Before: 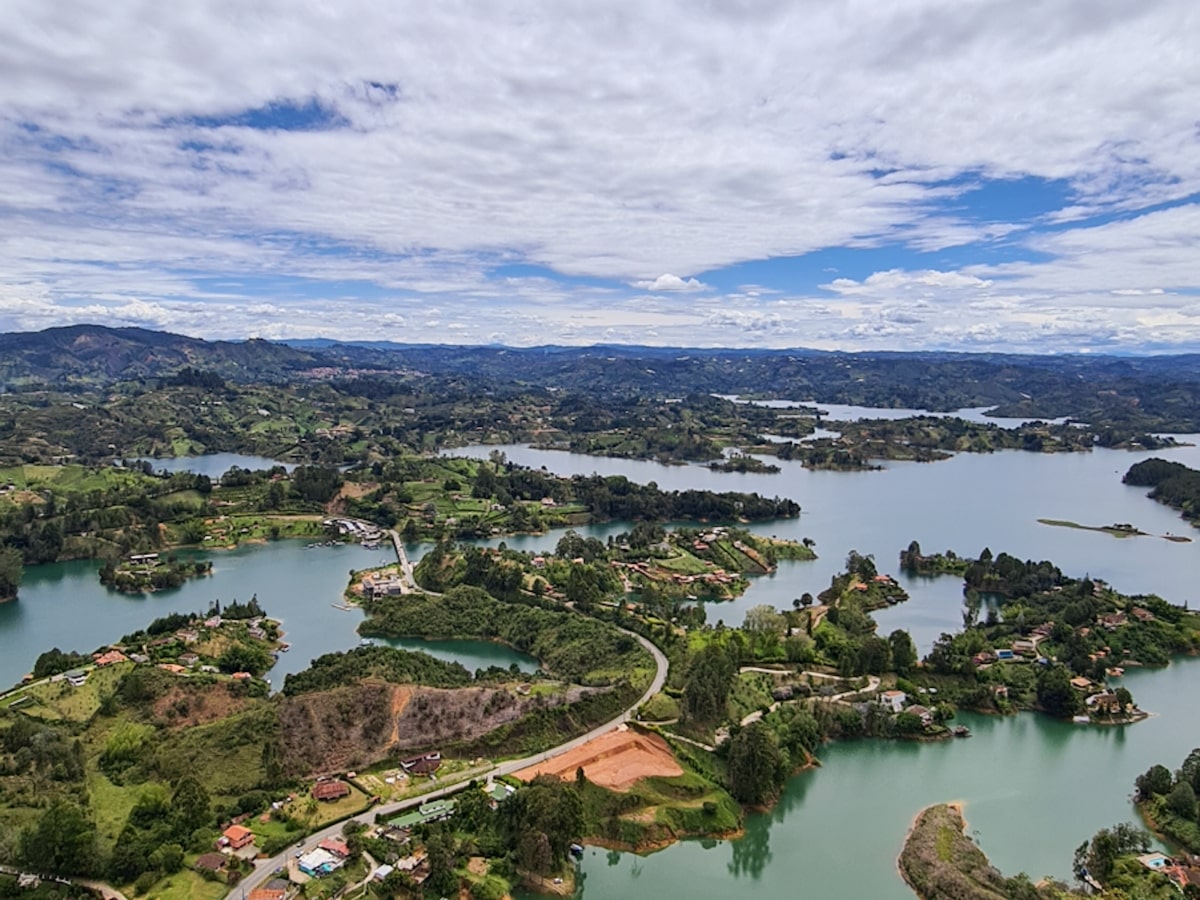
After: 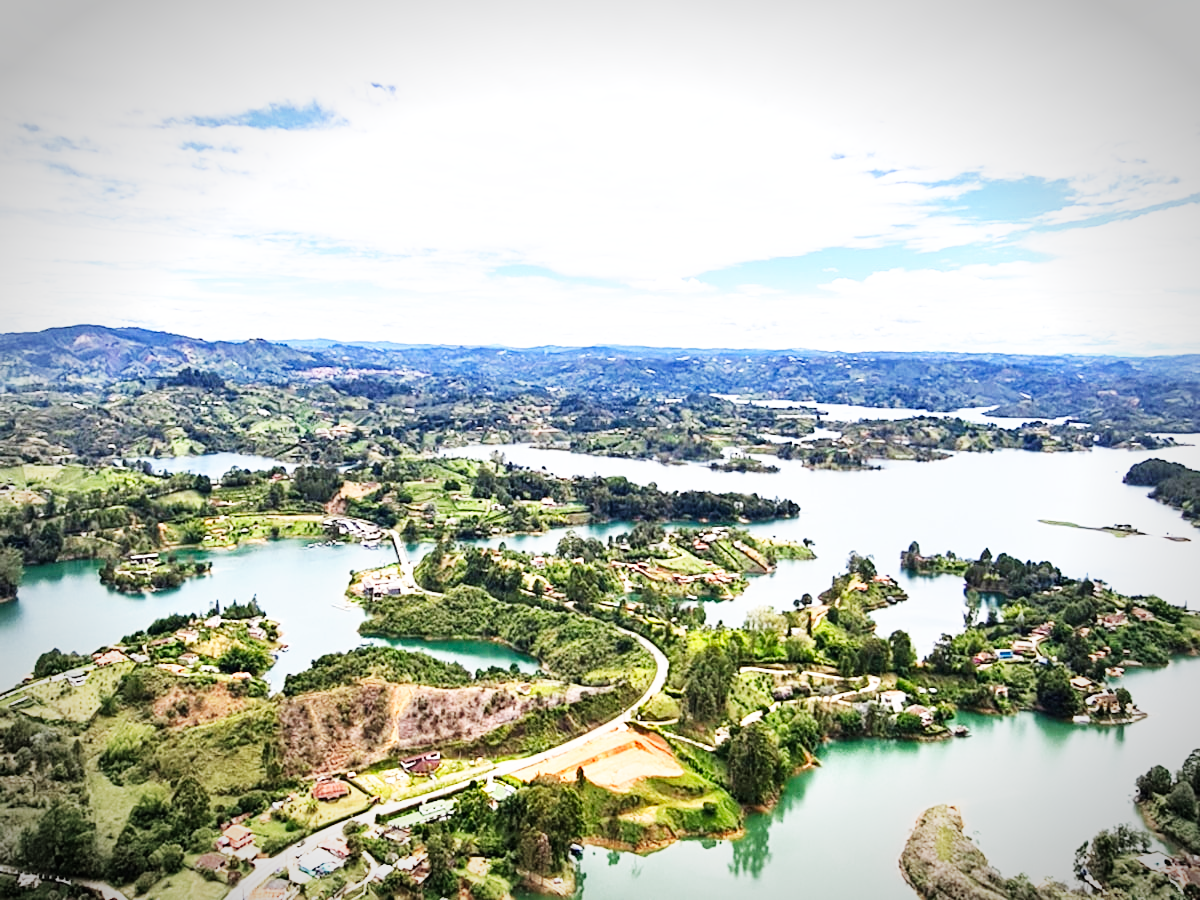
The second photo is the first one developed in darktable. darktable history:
base curve: curves: ch0 [(0, 0) (0.007, 0.004) (0.027, 0.03) (0.046, 0.07) (0.207, 0.54) (0.442, 0.872) (0.673, 0.972) (1, 1)], preserve colors none
exposure: black level correction 0, exposure 0.7 EV, compensate exposure bias true, compensate highlight preservation false
vignetting: automatic ratio true
